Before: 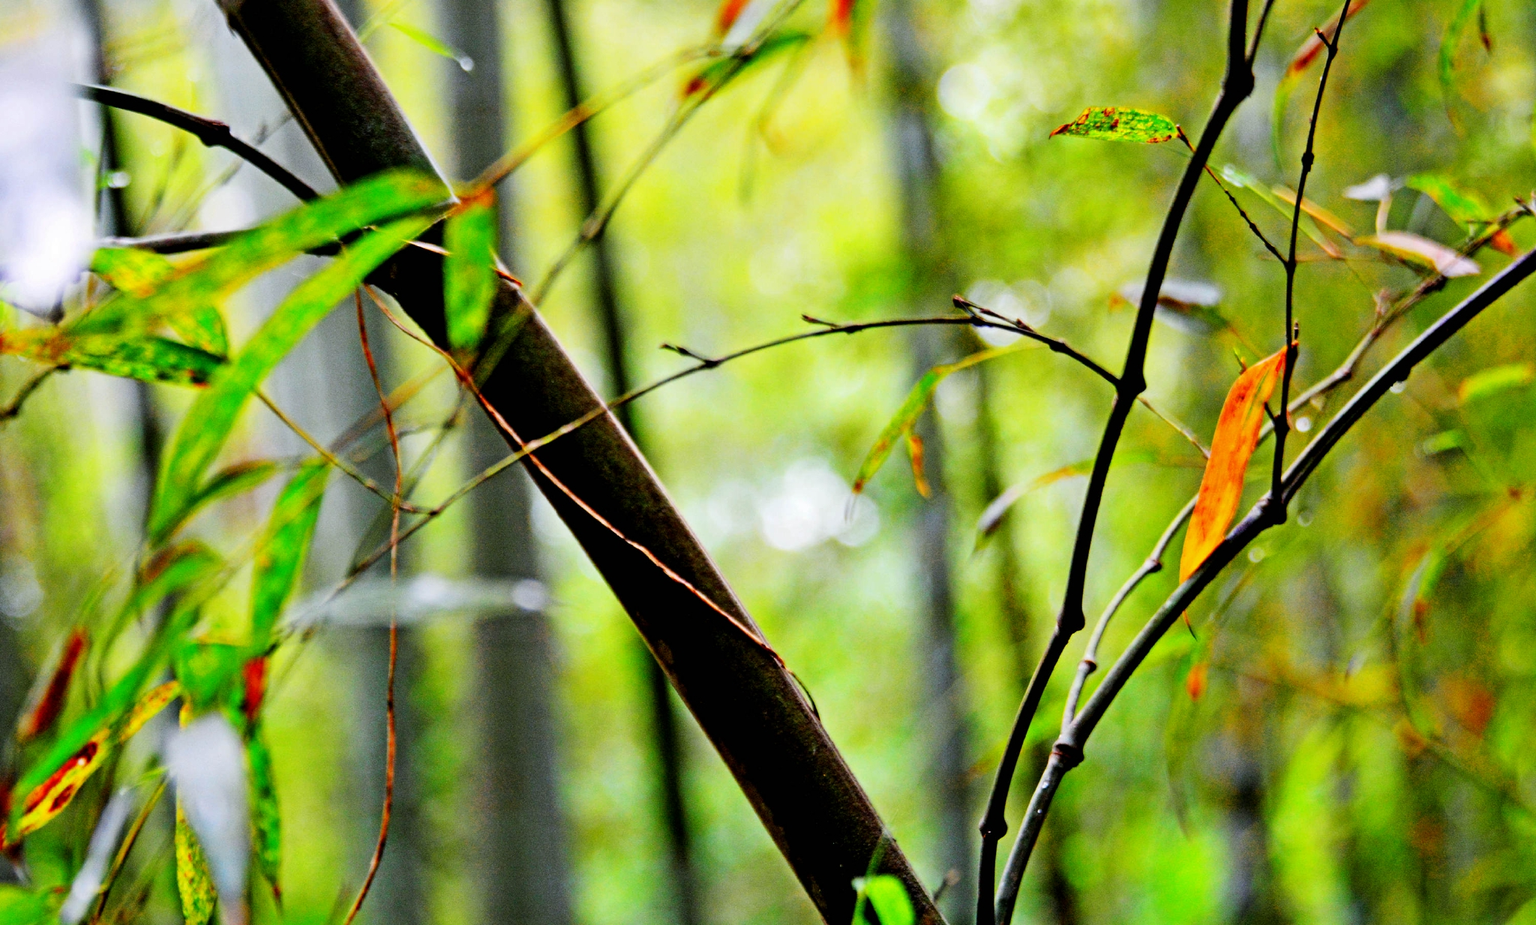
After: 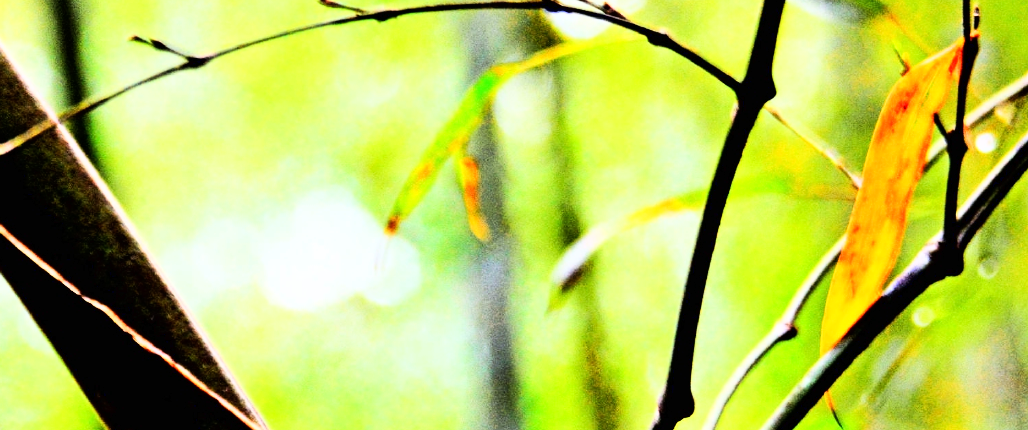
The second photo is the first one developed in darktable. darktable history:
crop: left 36.736%, top 34.377%, right 13.021%, bottom 30.677%
base curve: curves: ch0 [(0, 0) (0.007, 0.004) (0.027, 0.03) (0.046, 0.07) (0.207, 0.54) (0.442, 0.872) (0.673, 0.972) (1, 1)]
